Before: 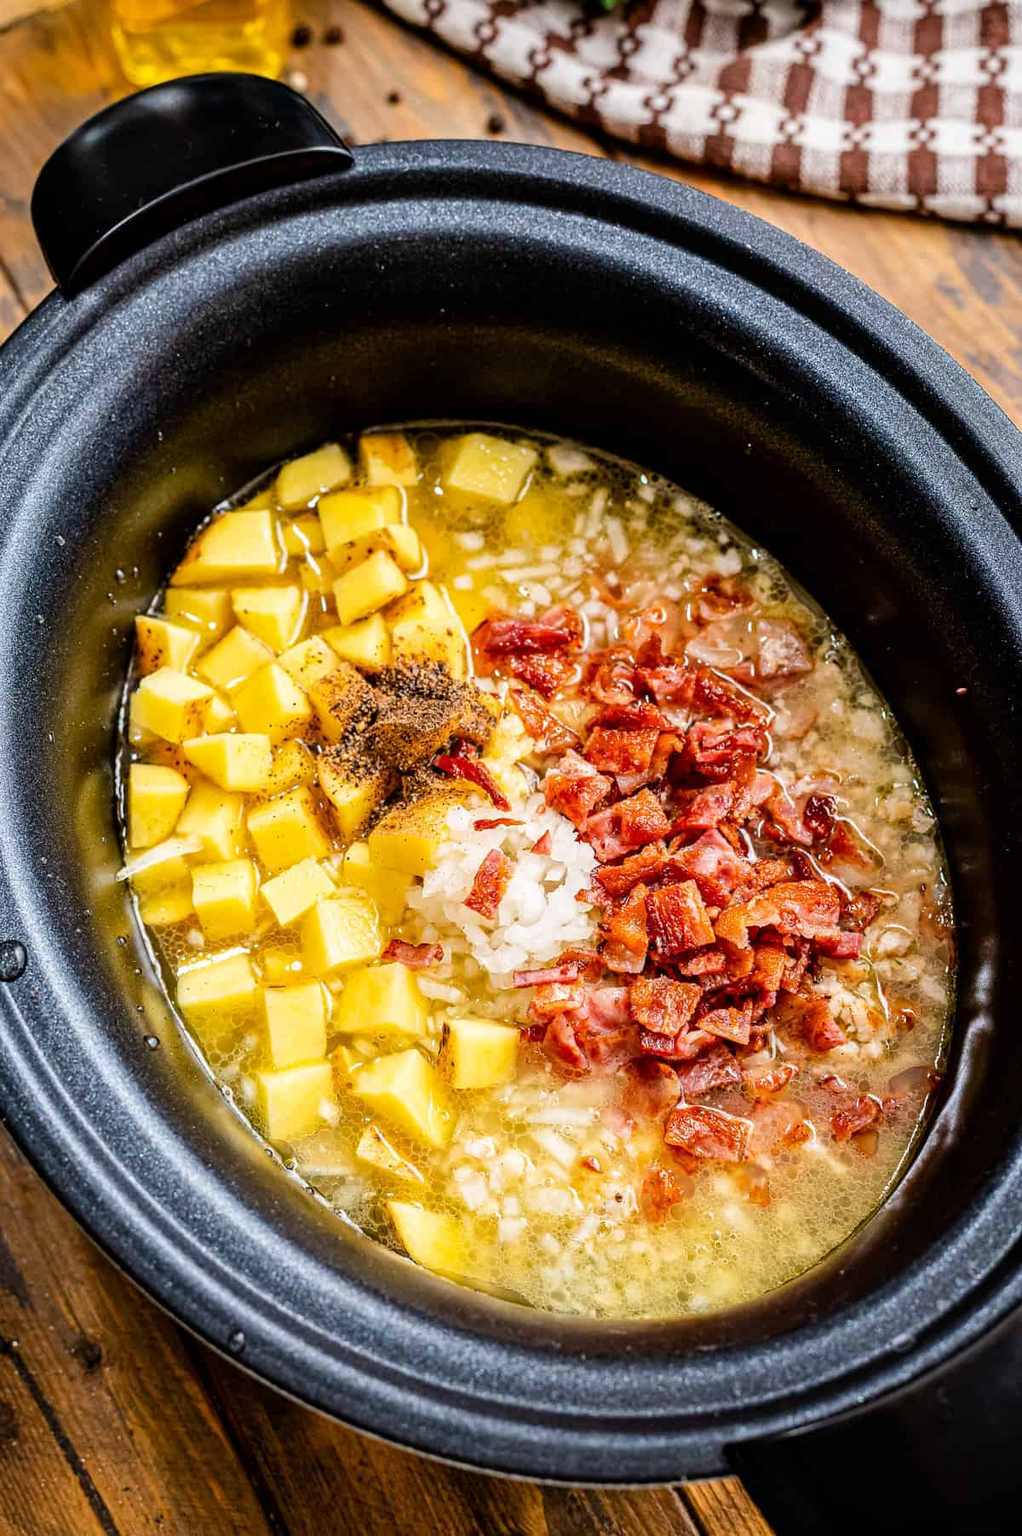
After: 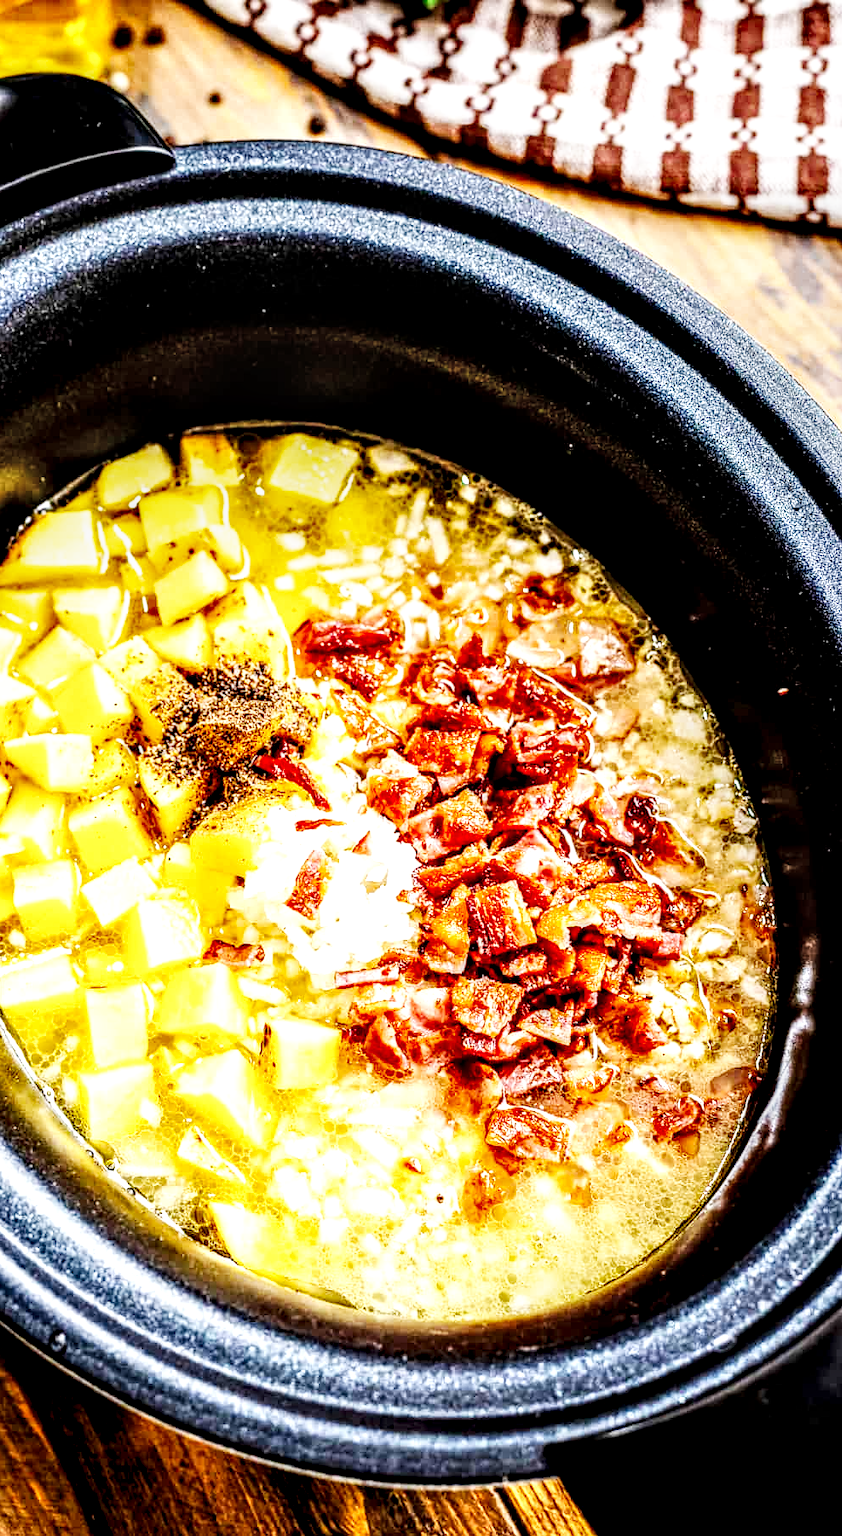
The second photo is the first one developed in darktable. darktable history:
local contrast: highlights 19%, detail 186%
crop: left 17.582%, bottom 0.031%
base curve: curves: ch0 [(0, 0) (0.007, 0.004) (0.027, 0.03) (0.046, 0.07) (0.207, 0.54) (0.442, 0.872) (0.673, 0.972) (1, 1)], preserve colors none
